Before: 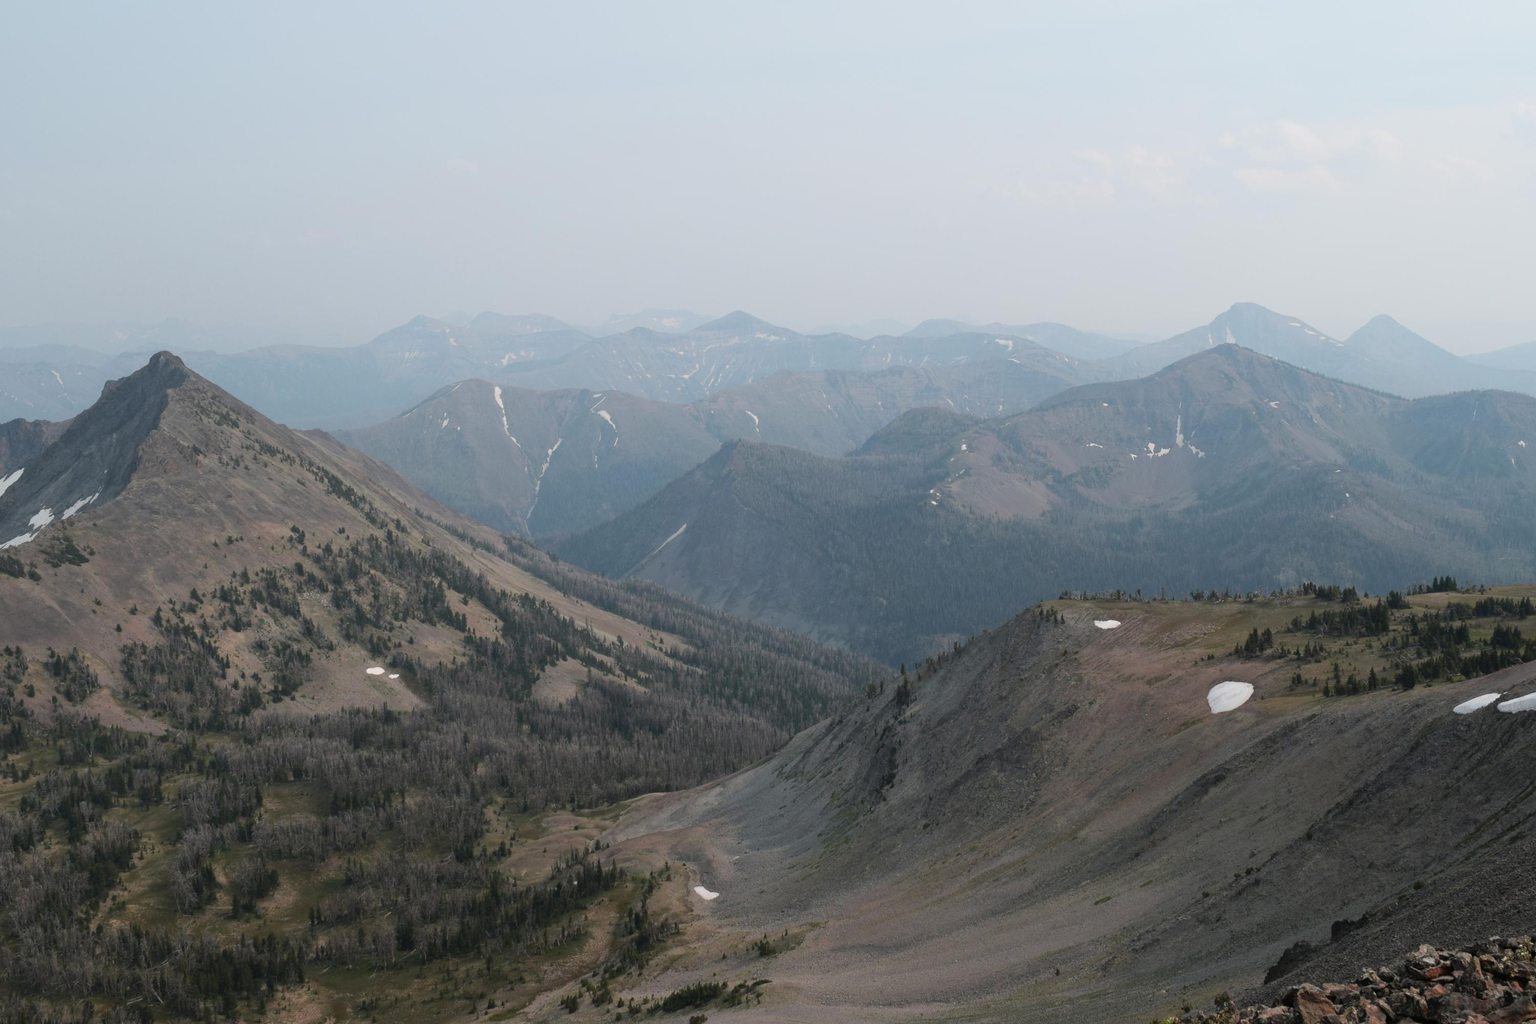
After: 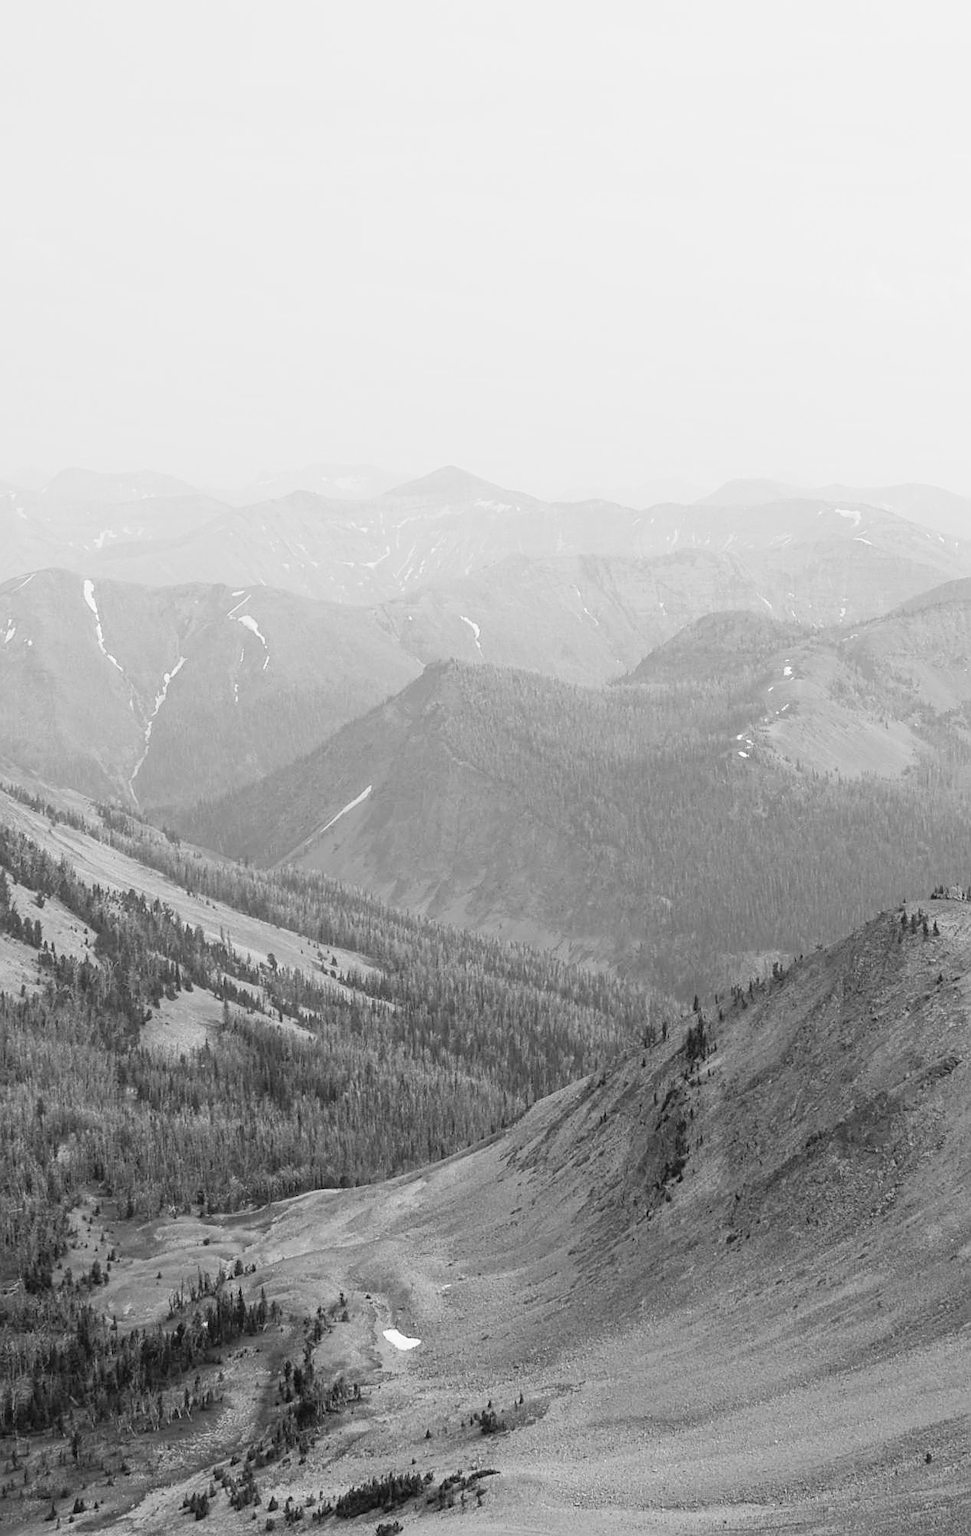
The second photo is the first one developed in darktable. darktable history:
velvia: on, module defaults
sharpen: on, module defaults
monochrome: on, module defaults
local contrast: on, module defaults
contrast brightness saturation: contrast 0.05, brightness 0.06, saturation 0.01
crop: left 28.583%, right 29.231%
exposure: black level correction 0, exposure 0.5 EV, compensate highlight preservation false
tone curve: curves: ch0 [(0, 0.022) (0.114, 0.088) (0.282, 0.316) (0.446, 0.511) (0.613, 0.693) (0.786, 0.843) (0.999, 0.949)]; ch1 [(0, 0) (0.395, 0.343) (0.463, 0.427) (0.486, 0.474) (0.503, 0.5) (0.535, 0.522) (0.555, 0.566) (0.594, 0.614) (0.755, 0.793) (1, 1)]; ch2 [(0, 0) (0.369, 0.388) (0.449, 0.431) (0.501, 0.5) (0.528, 0.517) (0.561, 0.59) (0.612, 0.646) (0.697, 0.721) (1, 1)], color space Lab, independent channels, preserve colors none
